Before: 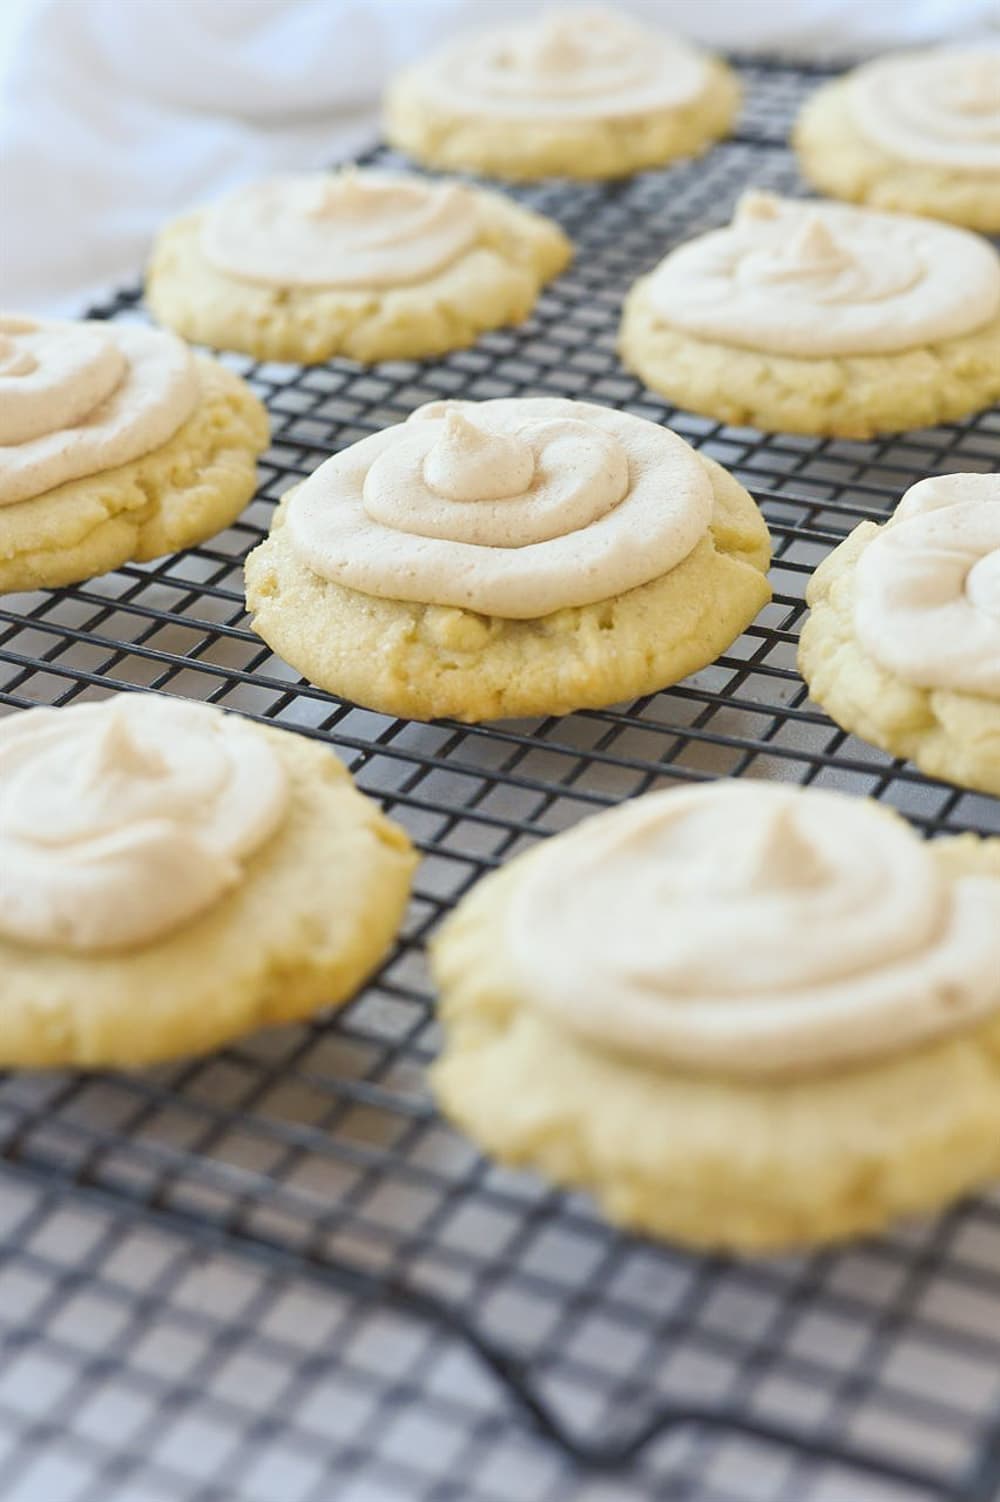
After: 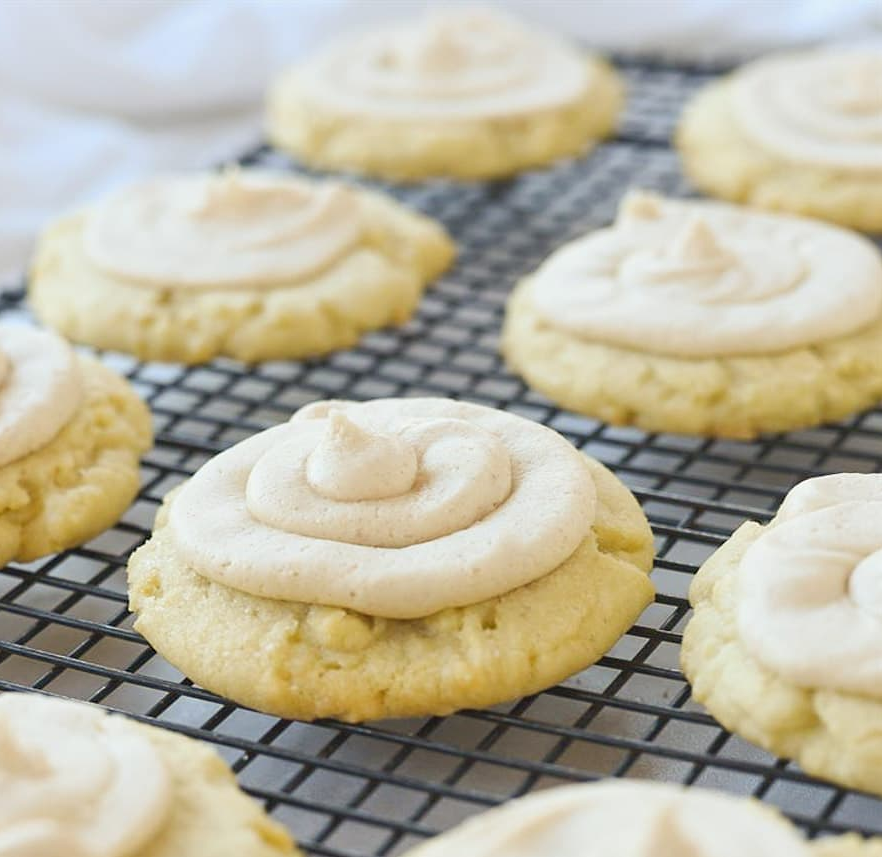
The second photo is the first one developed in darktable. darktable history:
exposure: black level correction 0, compensate exposure bias true, compensate highlight preservation false
sharpen: radius 5.309, amount 0.317, threshold 26.595
crop and rotate: left 11.748%, bottom 42.878%
